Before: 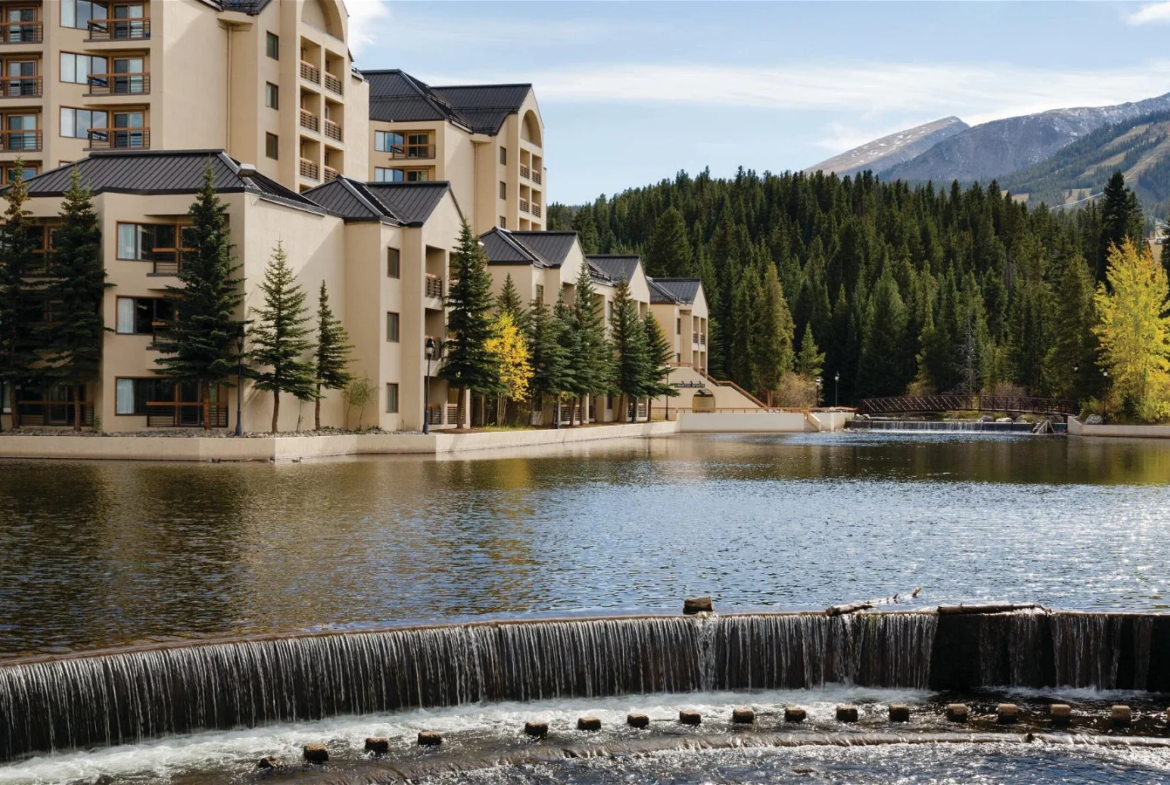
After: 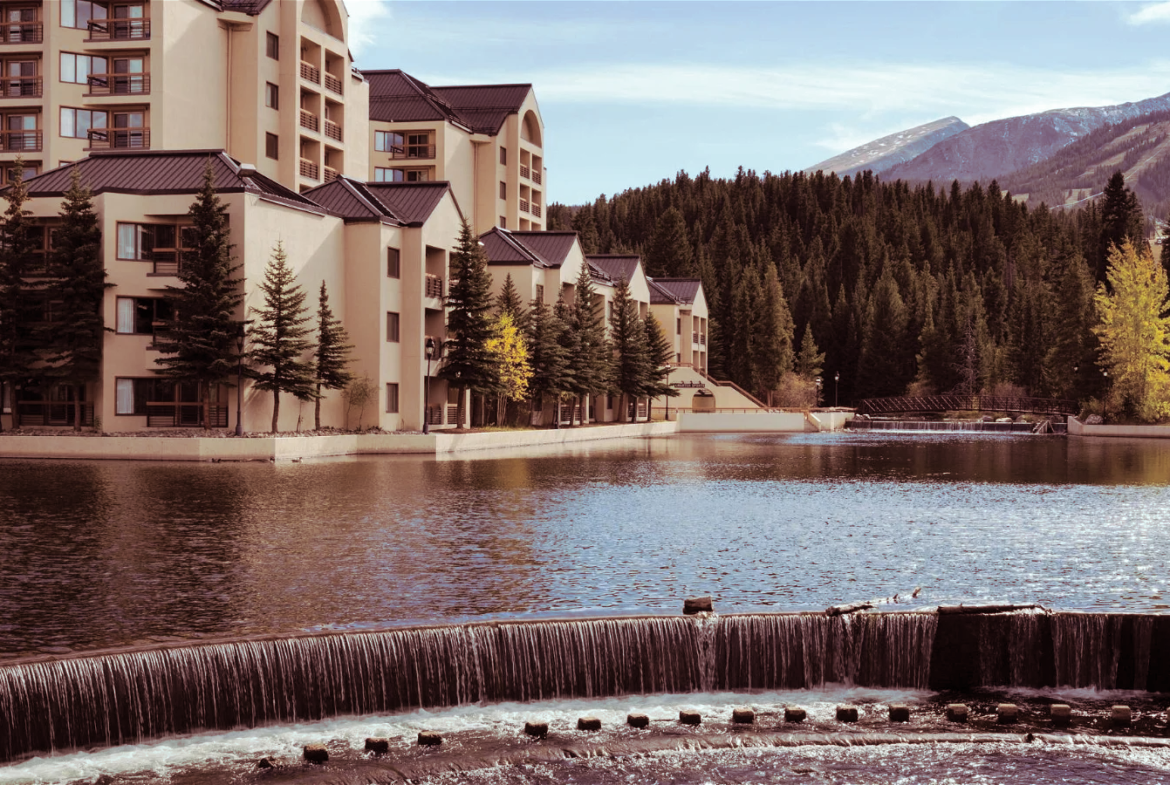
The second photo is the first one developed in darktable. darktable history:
split-toning: highlights › hue 180°
